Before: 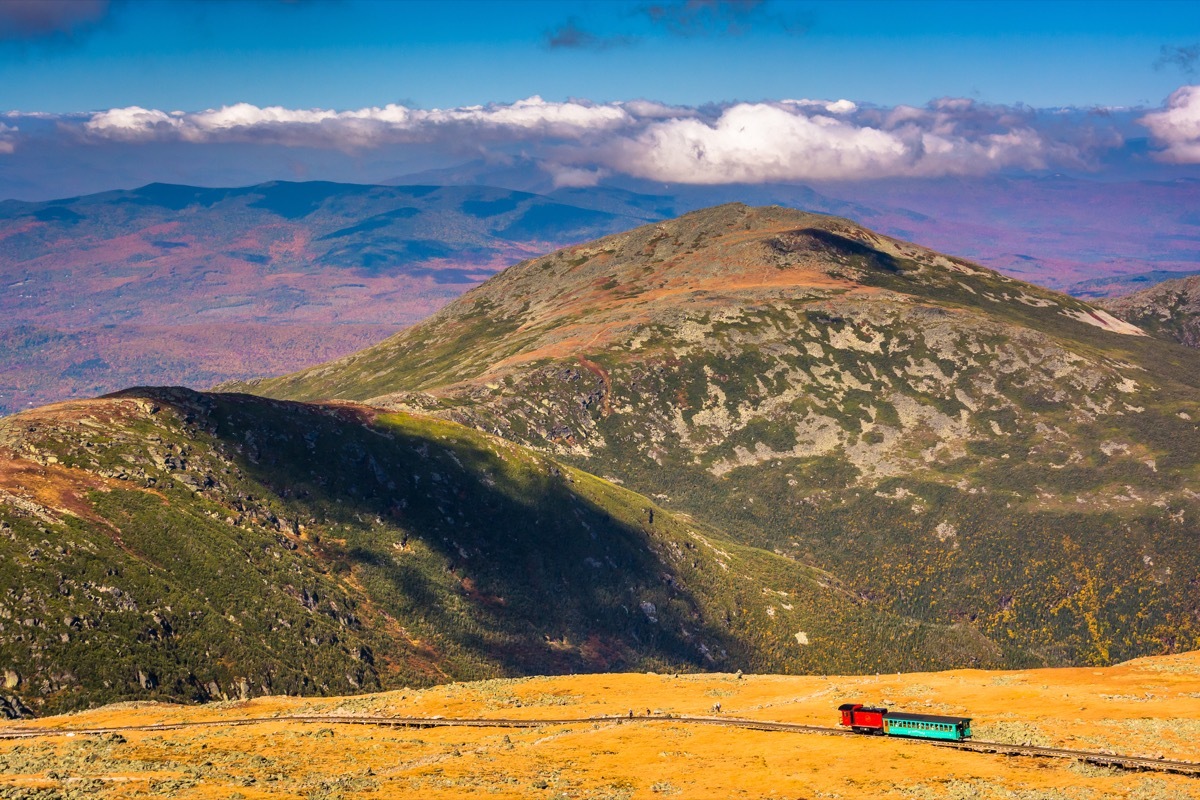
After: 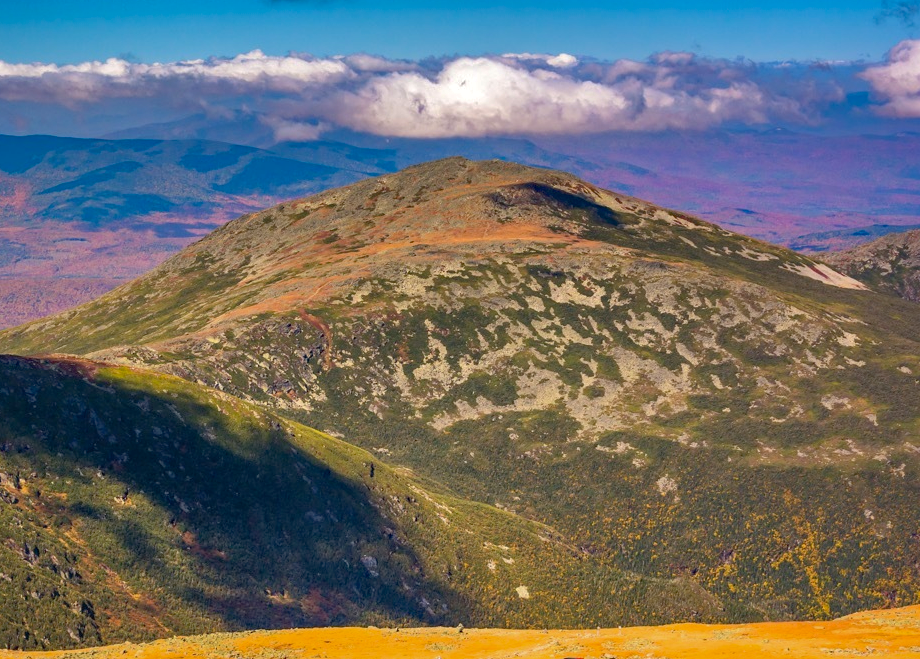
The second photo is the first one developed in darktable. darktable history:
crop: left 23.326%, top 5.825%, bottom 11.762%
shadows and highlights: on, module defaults
haze removal: strength 0.287, distance 0.251, compatibility mode true, adaptive false
